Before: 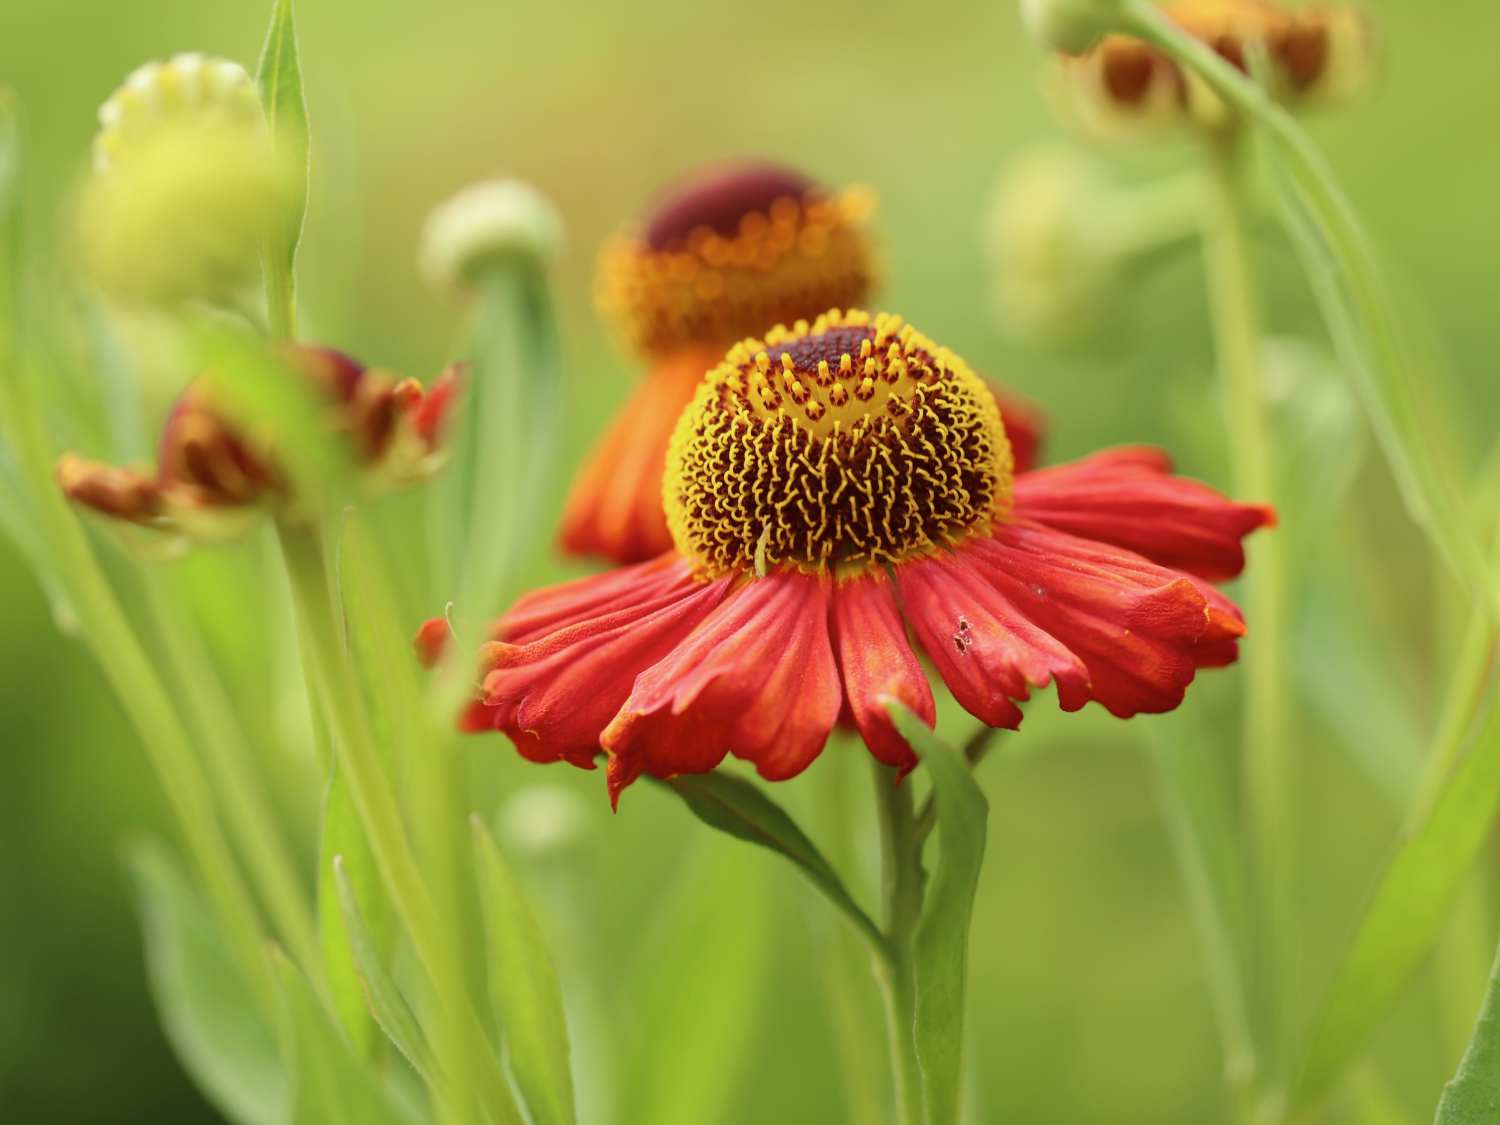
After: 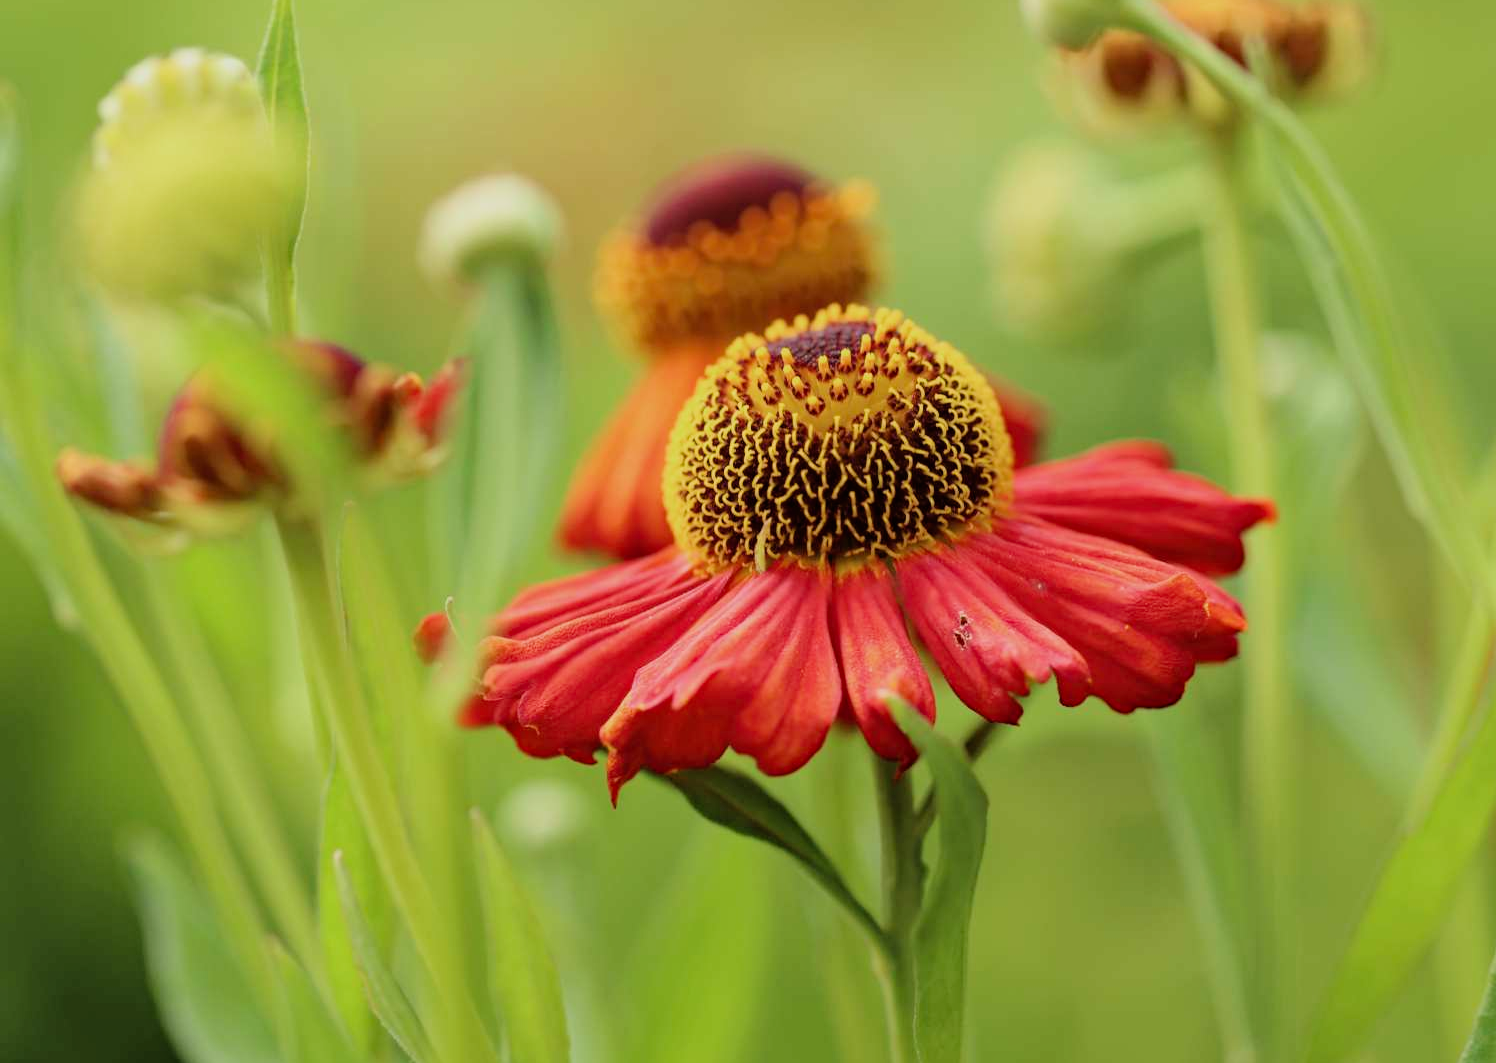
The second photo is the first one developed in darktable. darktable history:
crop: top 0.448%, right 0.264%, bottom 5.045%
haze removal: compatibility mode true, adaptive false
filmic rgb: black relative exposure -7.75 EV, white relative exposure 4.4 EV, threshold 3 EV, hardness 3.76, latitude 50%, contrast 1.1, color science v5 (2021), contrast in shadows safe, contrast in highlights safe, enable highlight reconstruction true
